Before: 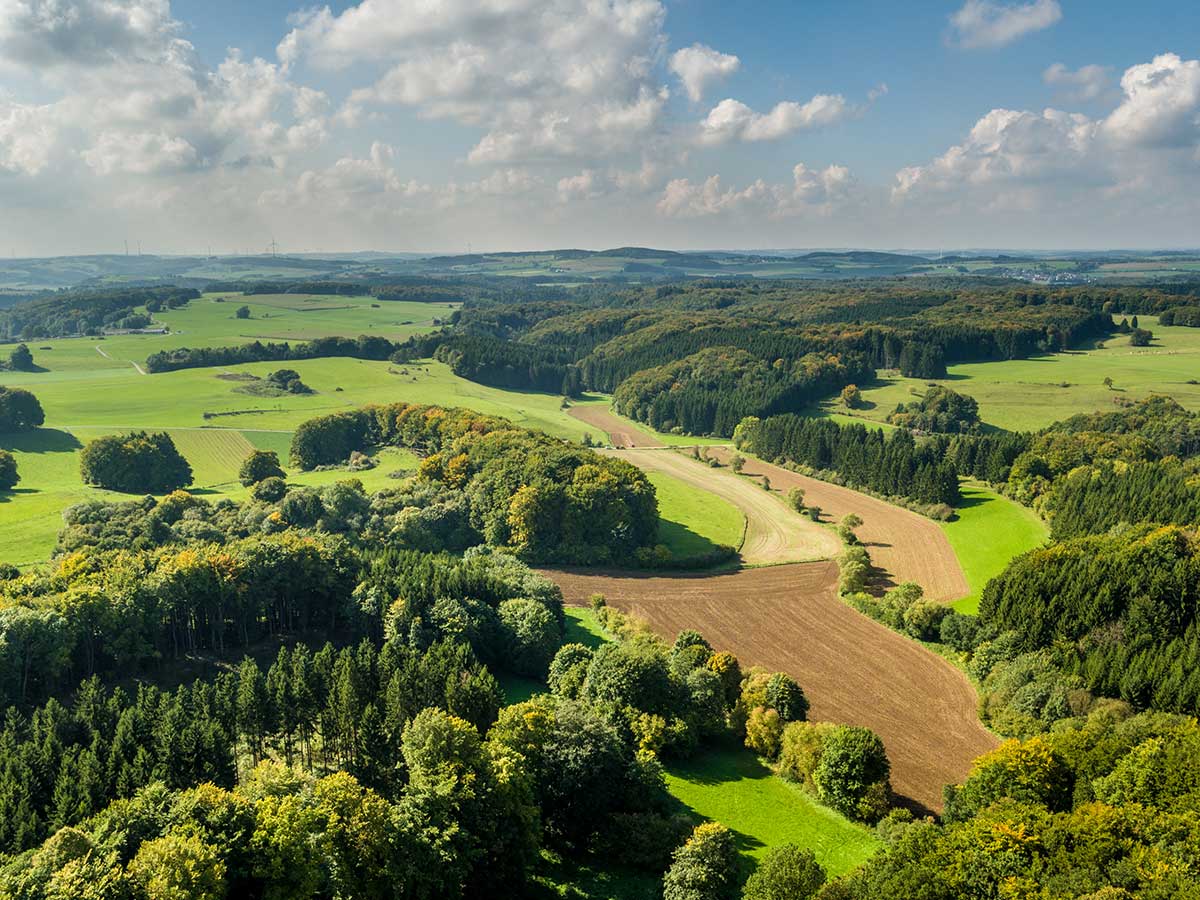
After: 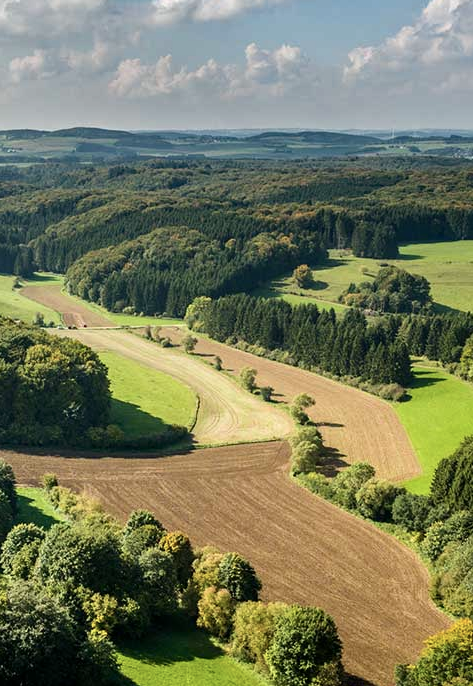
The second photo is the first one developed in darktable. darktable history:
crop: left 45.721%, top 13.393%, right 14.118%, bottom 10.01%
contrast brightness saturation: contrast 0.11, saturation -0.17
haze removal: compatibility mode true, adaptive false
